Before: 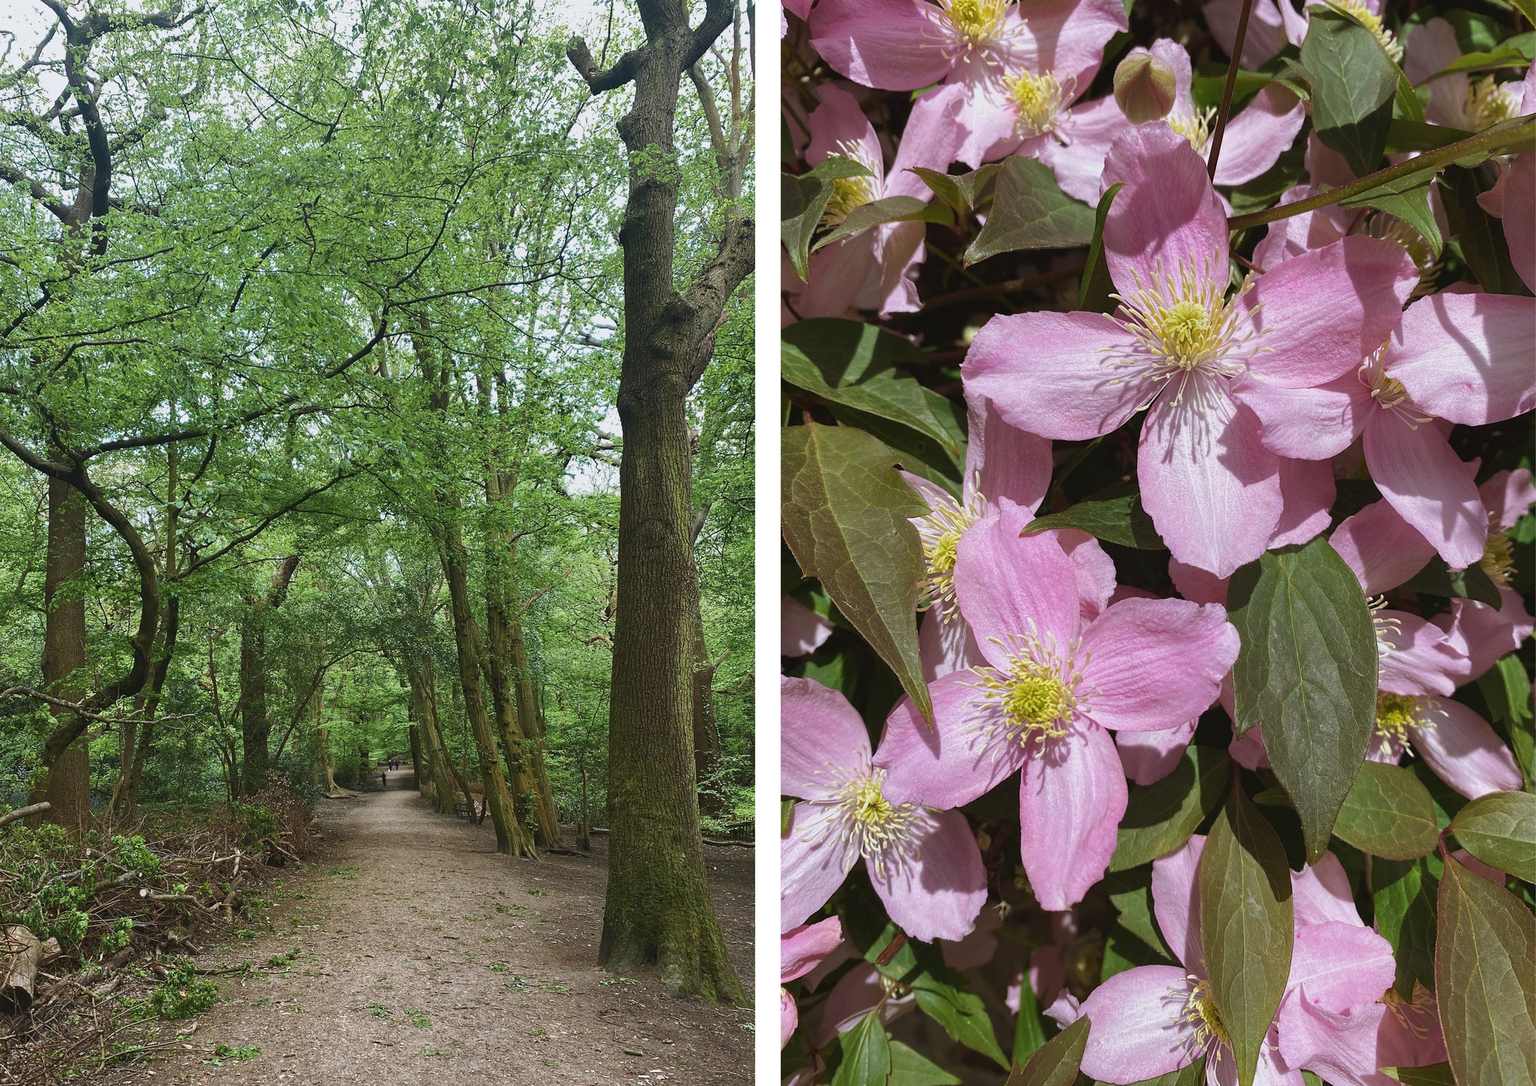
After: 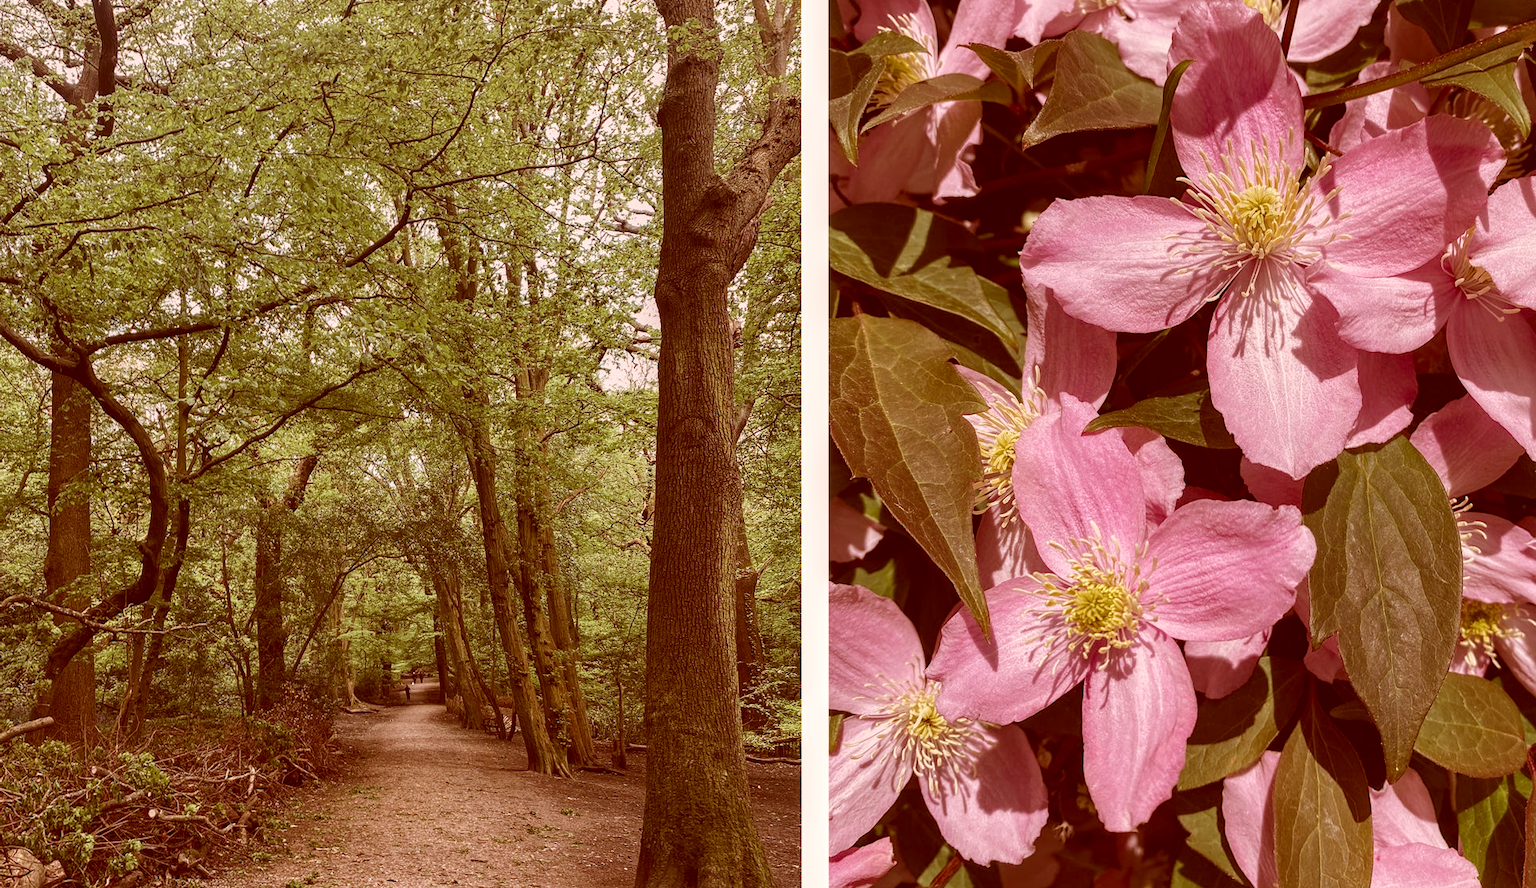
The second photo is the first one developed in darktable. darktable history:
local contrast: on, module defaults
color correction: highlights a* 9.03, highlights b* 8.71, shadows a* 40, shadows b* 40, saturation 0.8
crop and rotate: angle 0.03°, top 11.643%, right 5.651%, bottom 11.189%
